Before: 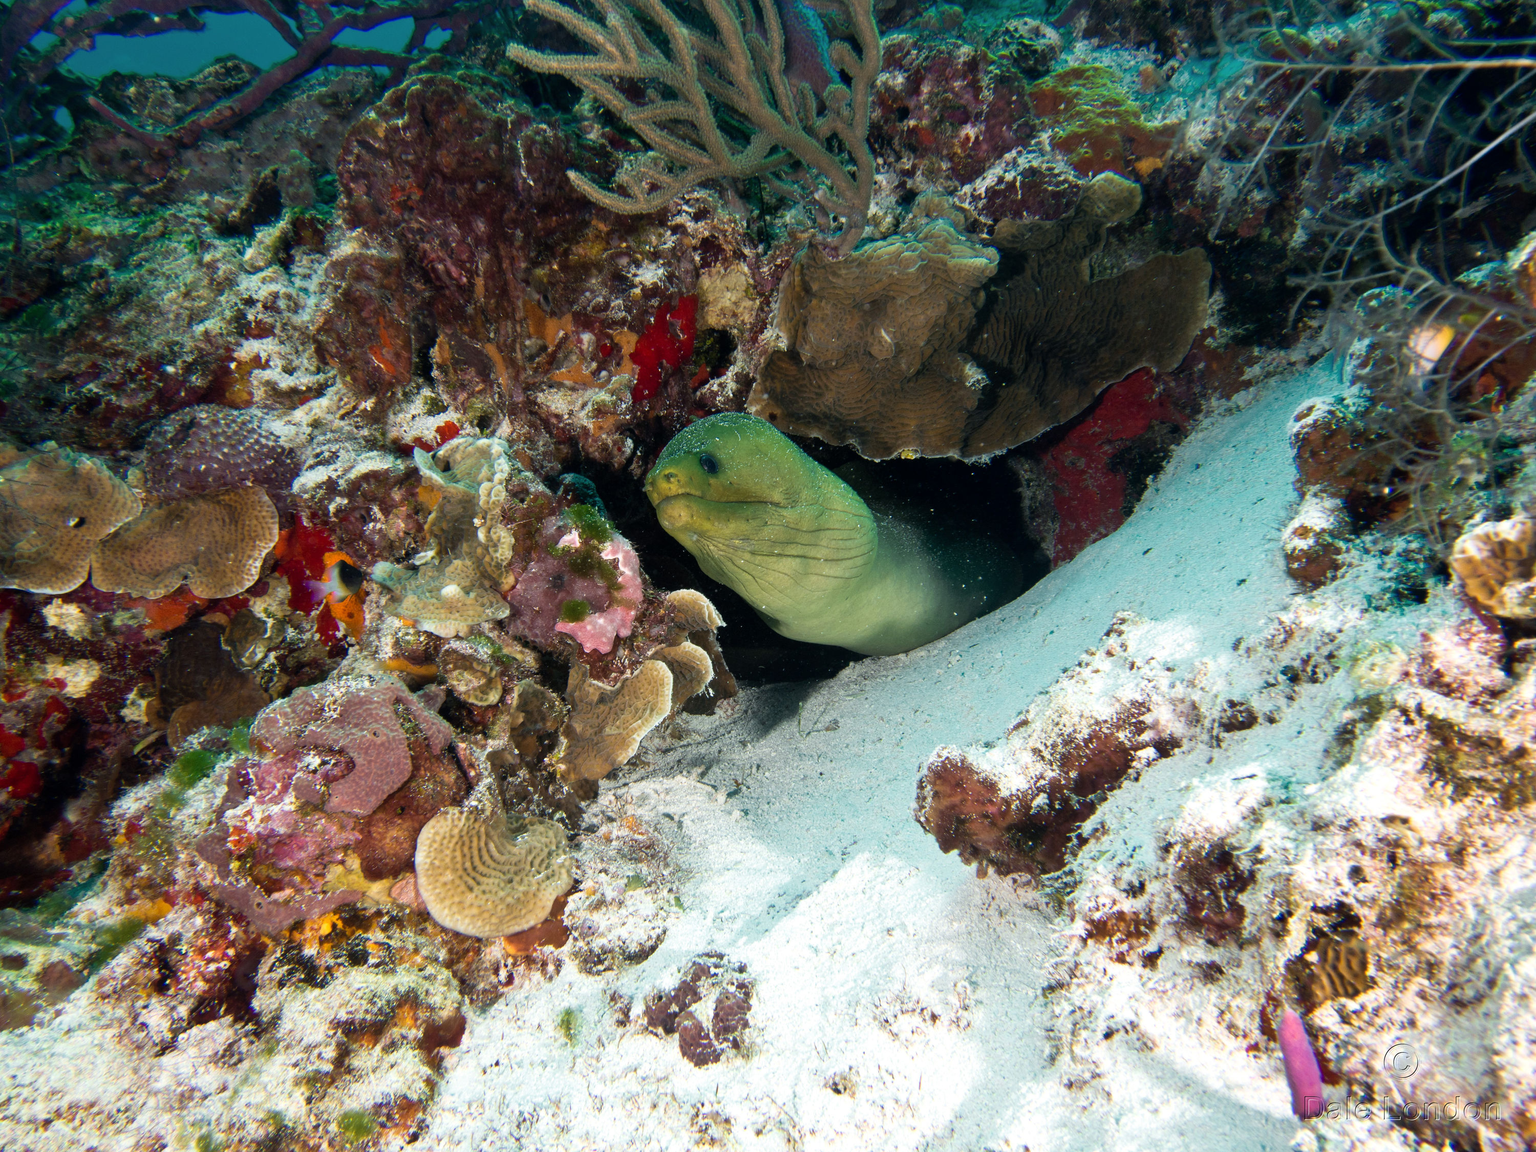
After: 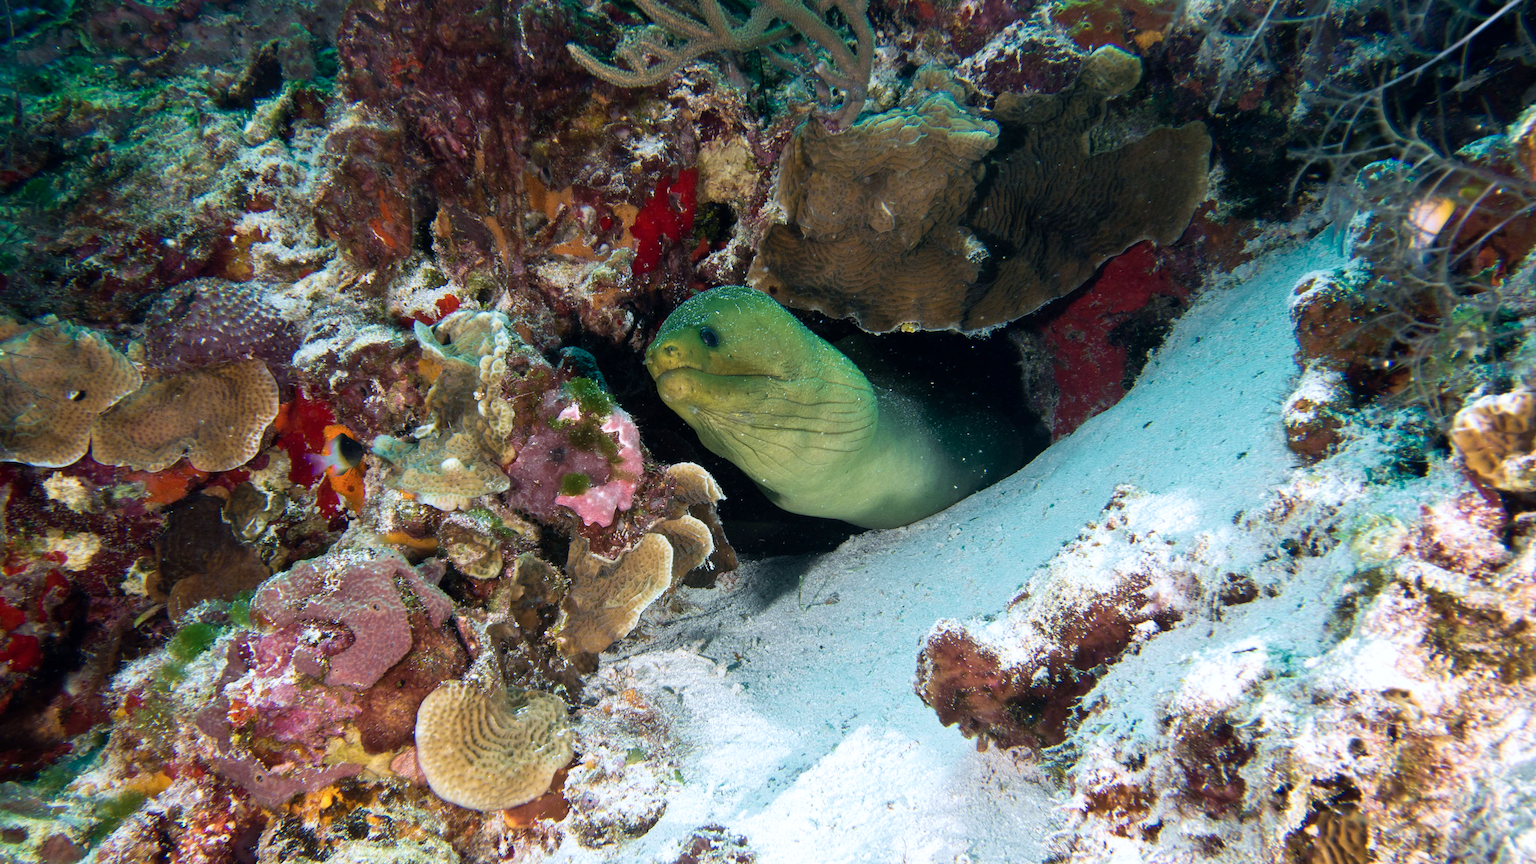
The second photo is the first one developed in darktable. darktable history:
color calibration: illuminant as shot in camera, x 0.358, y 0.373, temperature 4628.91 K
crop: top 11.057%, bottom 13.907%
velvia: strength 14.62%
